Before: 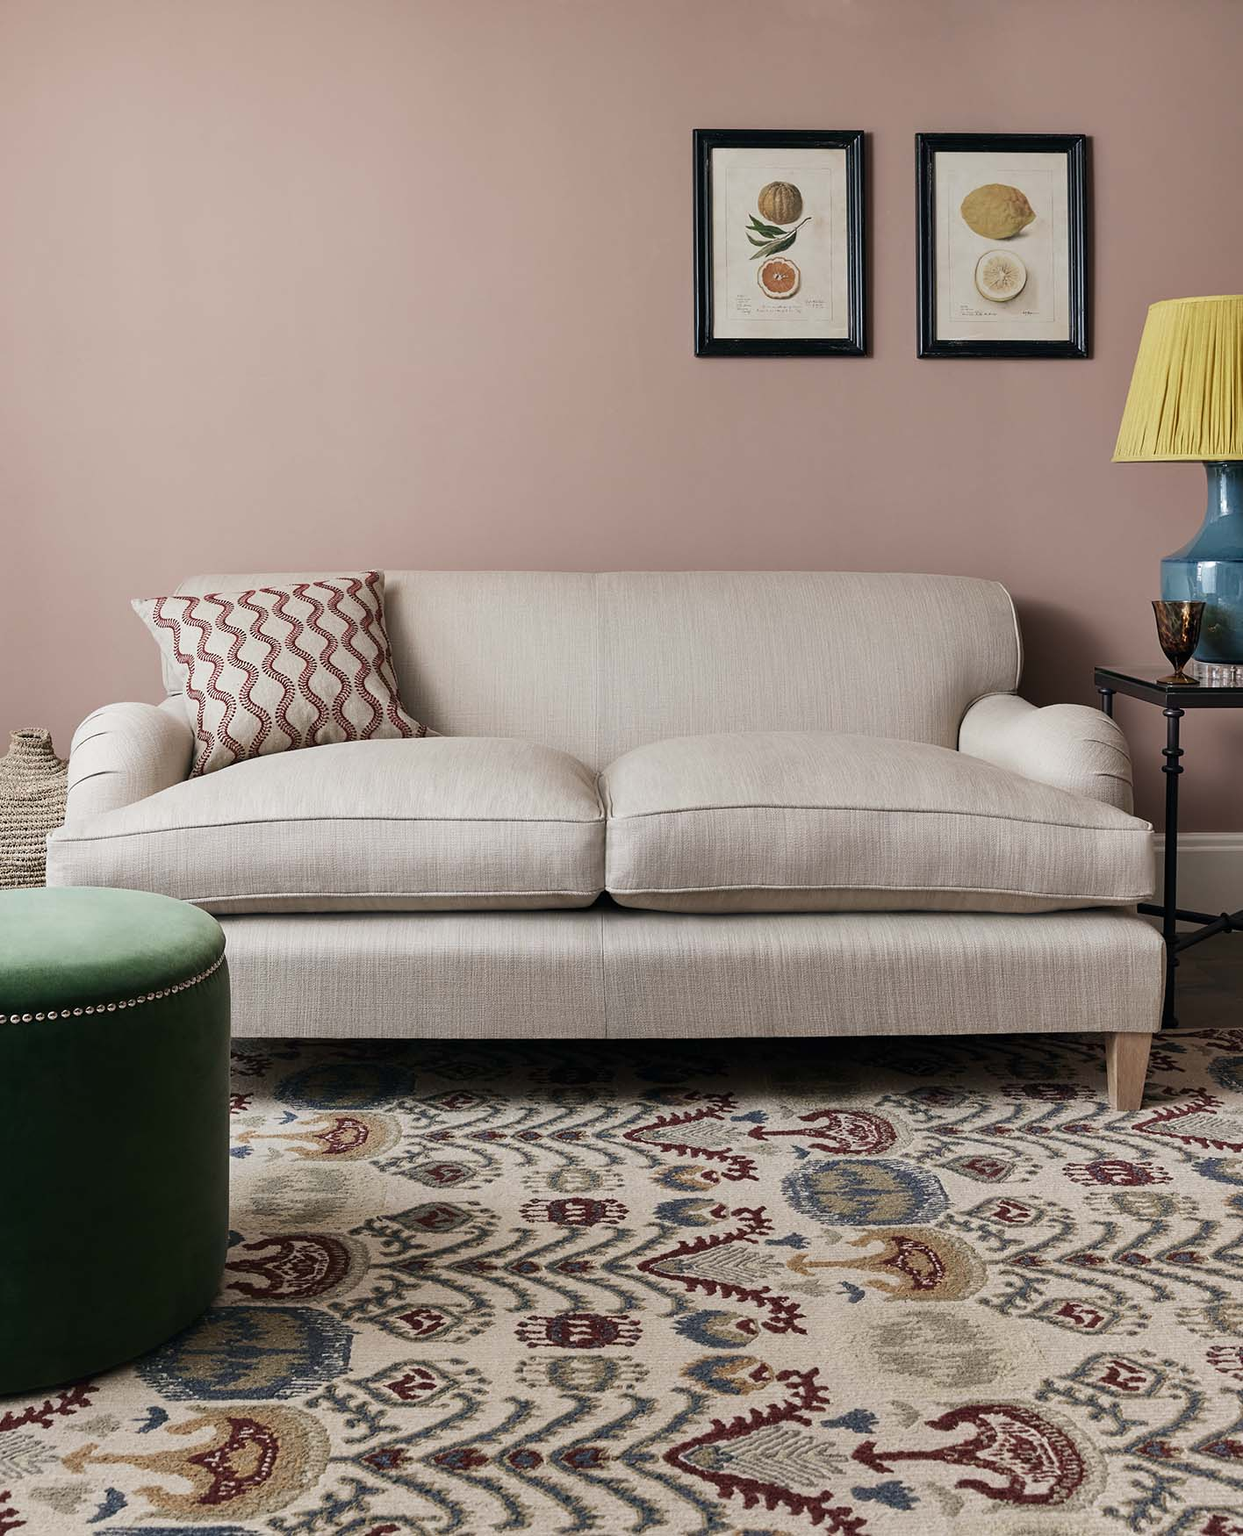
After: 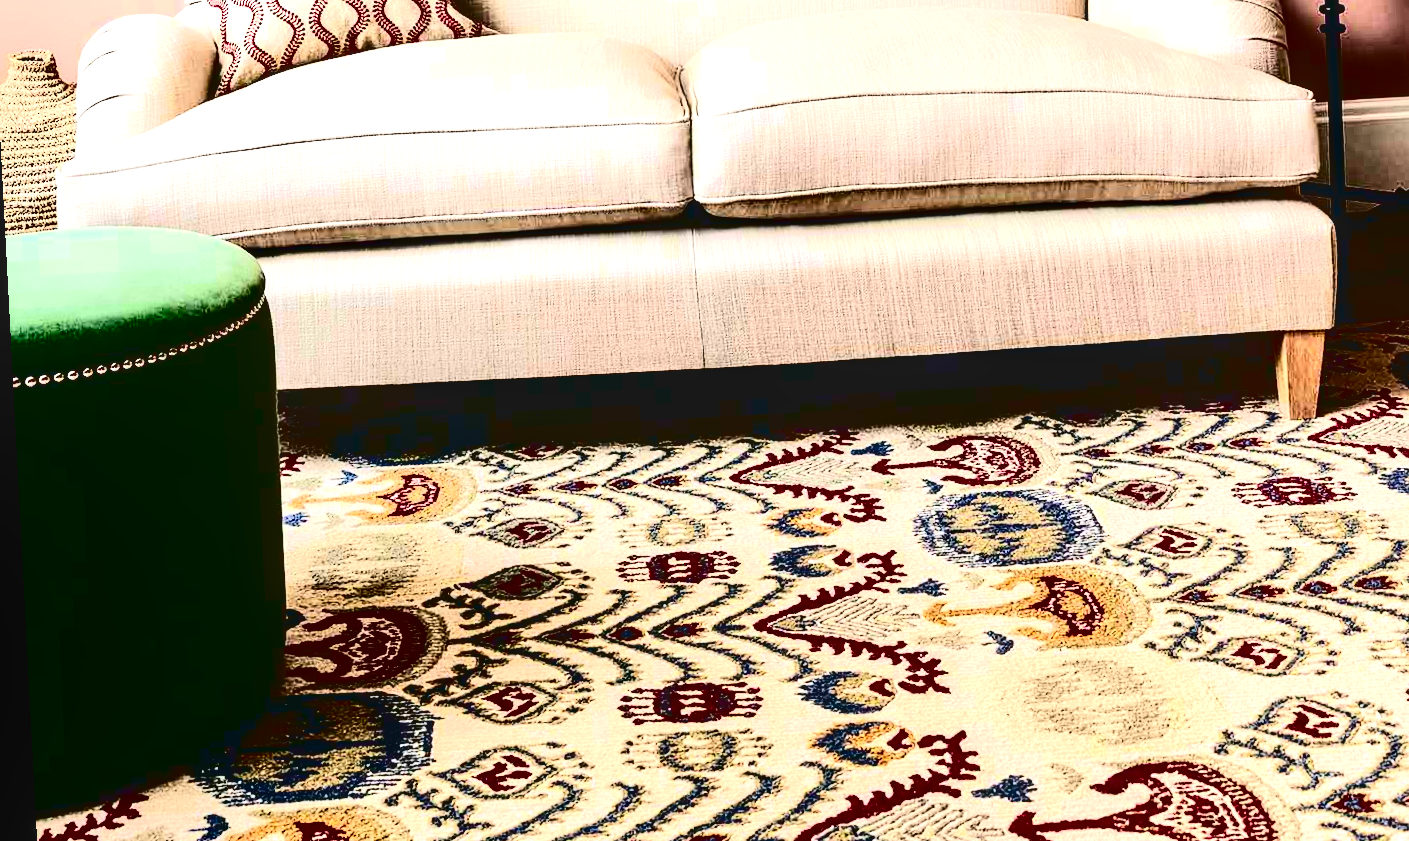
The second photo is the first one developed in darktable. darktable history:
contrast brightness saturation: contrast 0.77, brightness -1, saturation 1
crop and rotate: top 46.237%
exposure: black level correction 0, exposure 1.388 EV, compensate exposure bias true, compensate highlight preservation false
local contrast: on, module defaults
rotate and perspective: rotation -3°, crop left 0.031, crop right 0.968, crop top 0.07, crop bottom 0.93
